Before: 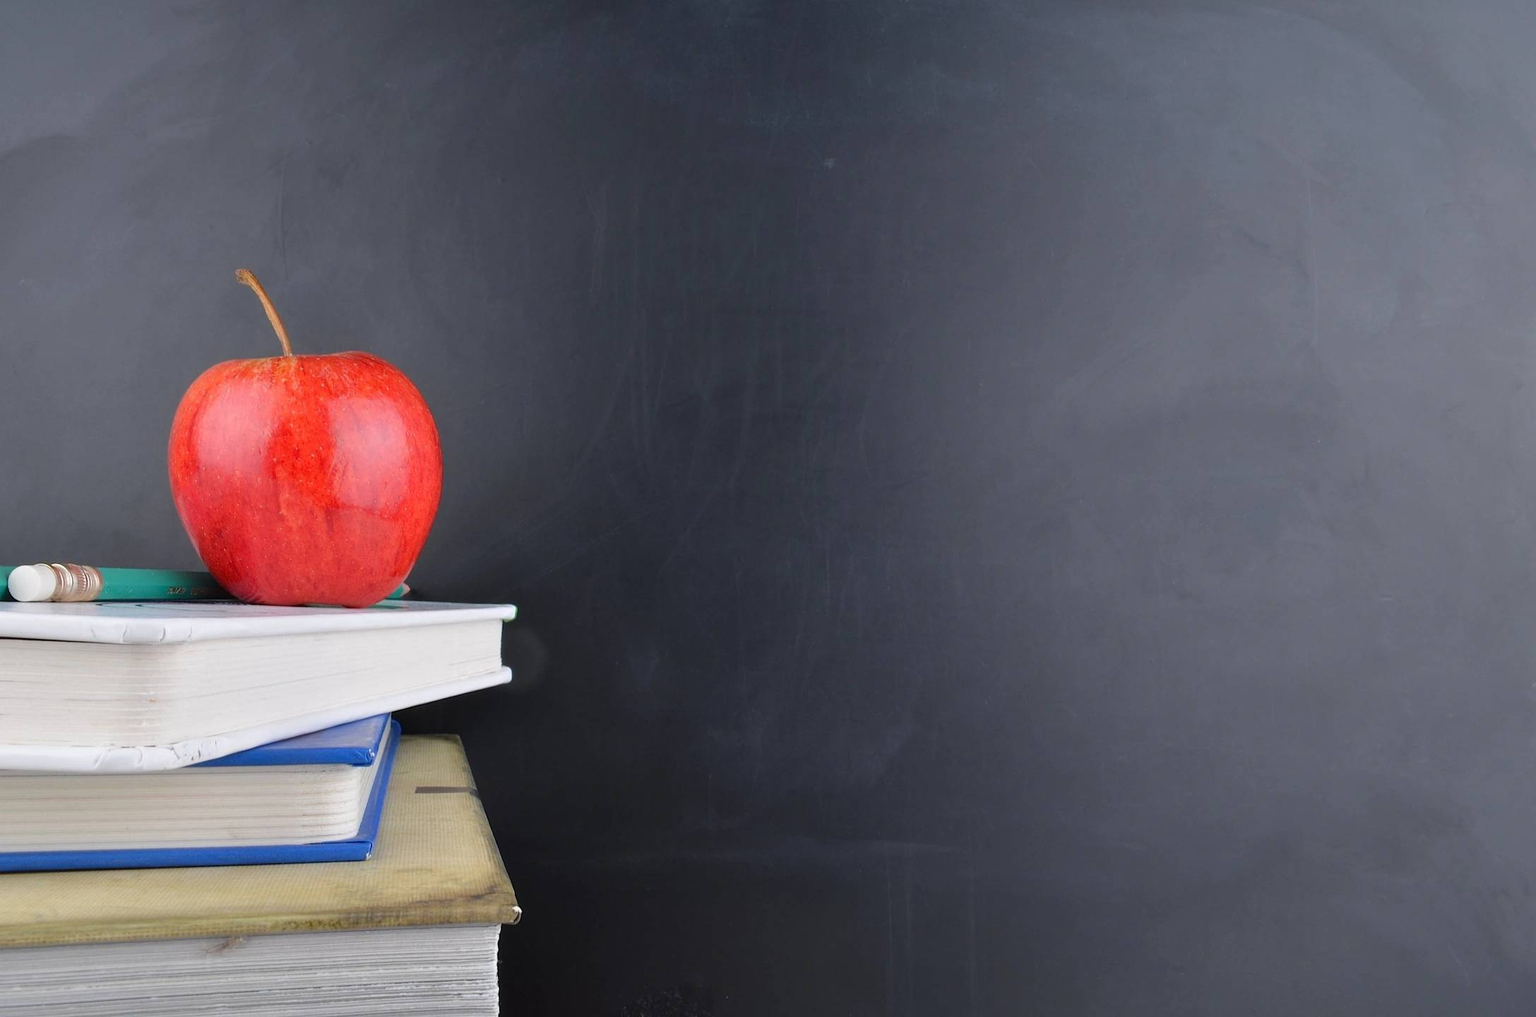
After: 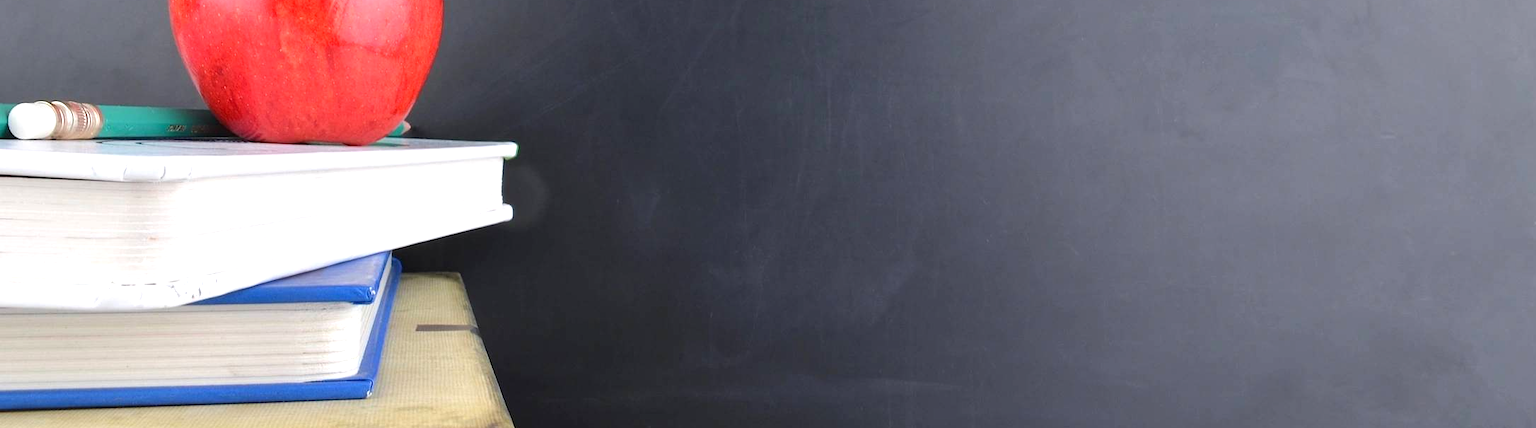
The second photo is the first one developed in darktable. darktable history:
color calibration: illuminant same as pipeline (D50), x 0.346, y 0.359, temperature 5002.42 K
crop: top 45.551%, bottom 12.262%
exposure: exposure 0.6 EV, compensate highlight preservation false
